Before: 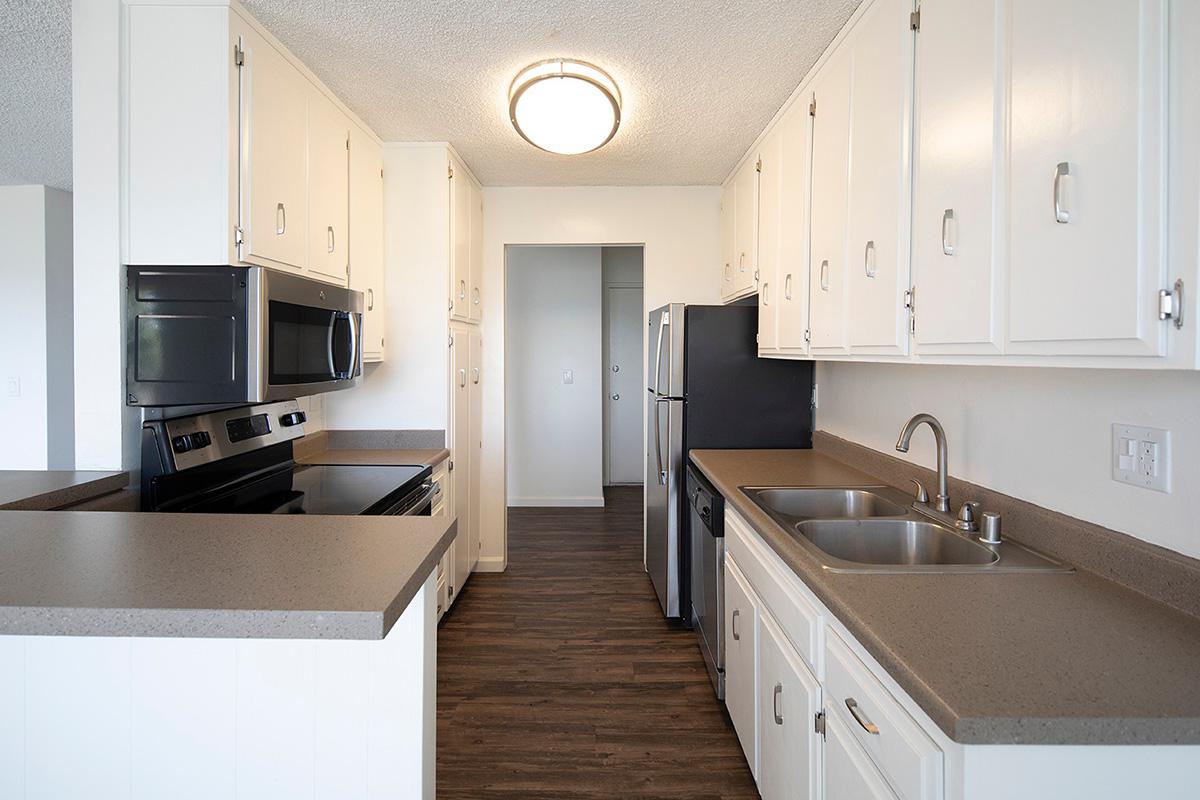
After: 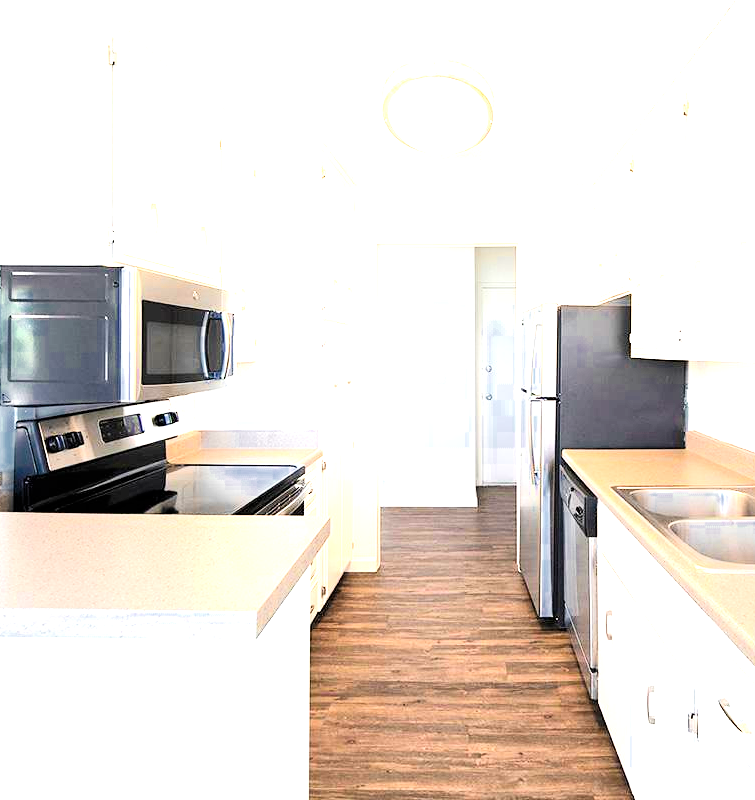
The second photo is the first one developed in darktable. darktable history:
color zones: curves: ch0 [(0, 0.497) (0.143, 0.5) (0.286, 0.5) (0.429, 0.483) (0.571, 0.116) (0.714, -0.006) (0.857, 0.28) (1, 0.497)]
exposure: exposure 2.215 EV, compensate highlight preservation false
tone curve: curves: ch0 [(0, 0) (0.082, 0.02) (0.129, 0.078) (0.275, 0.301) (0.67, 0.809) (1, 1)]
crop: left 10.597%, right 26.413%
